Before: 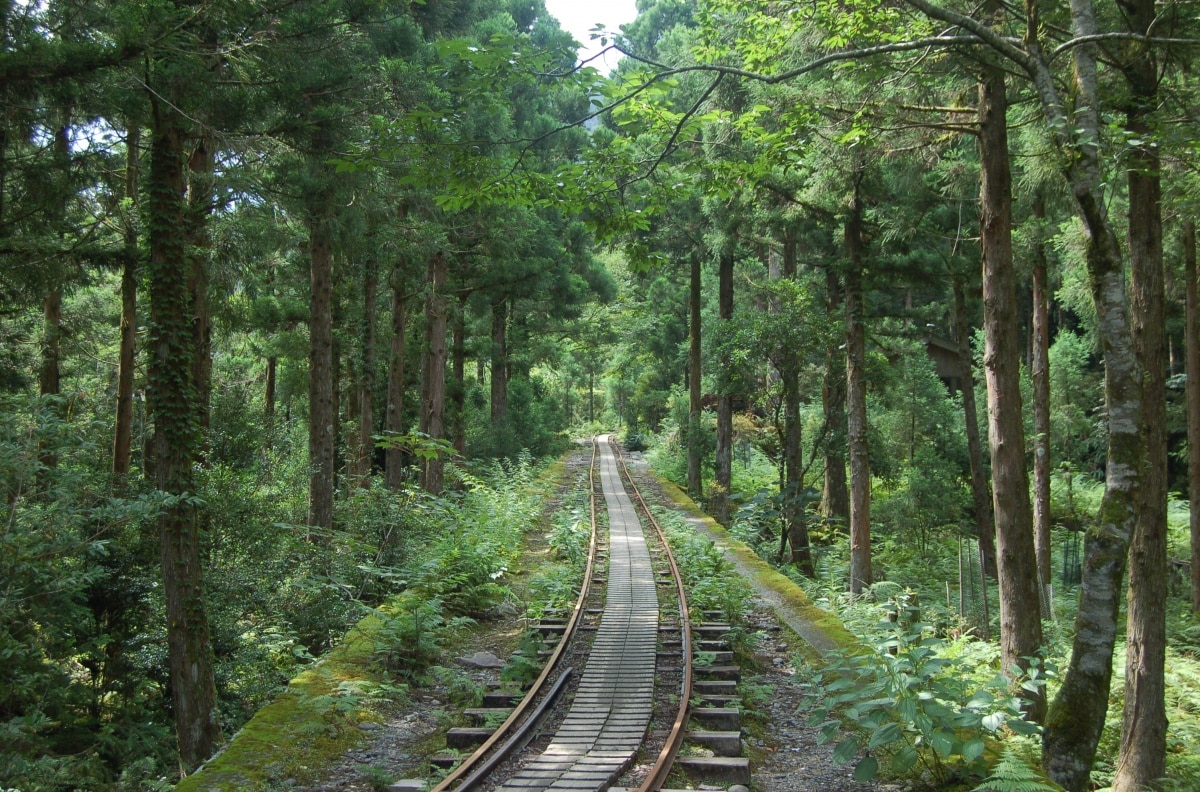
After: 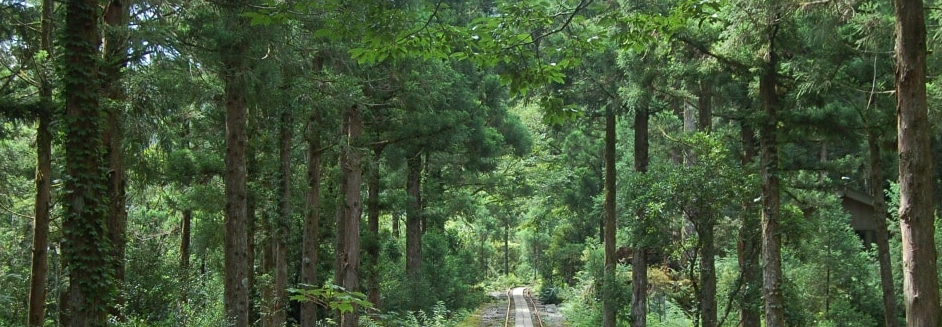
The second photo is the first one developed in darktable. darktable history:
sharpen: amount 0.202
crop: left 7.155%, top 18.596%, right 14.33%, bottom 40.059%
